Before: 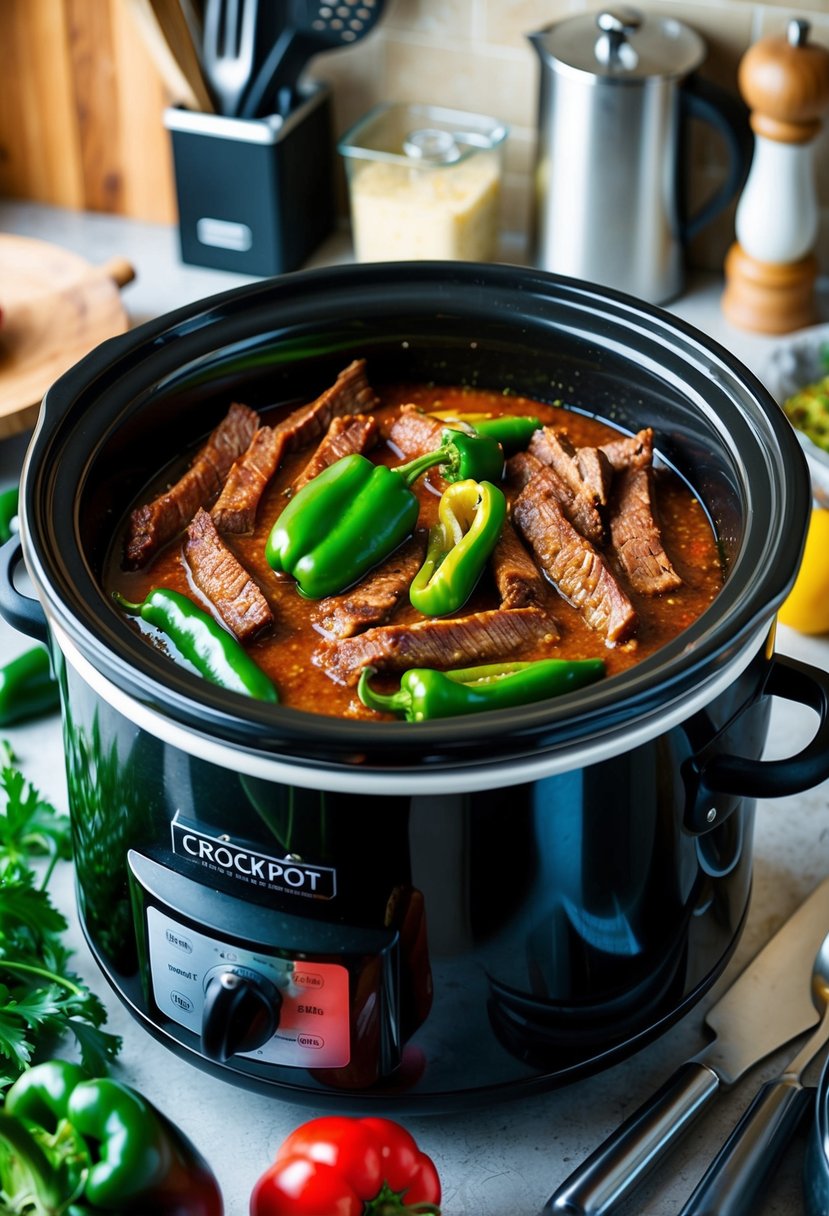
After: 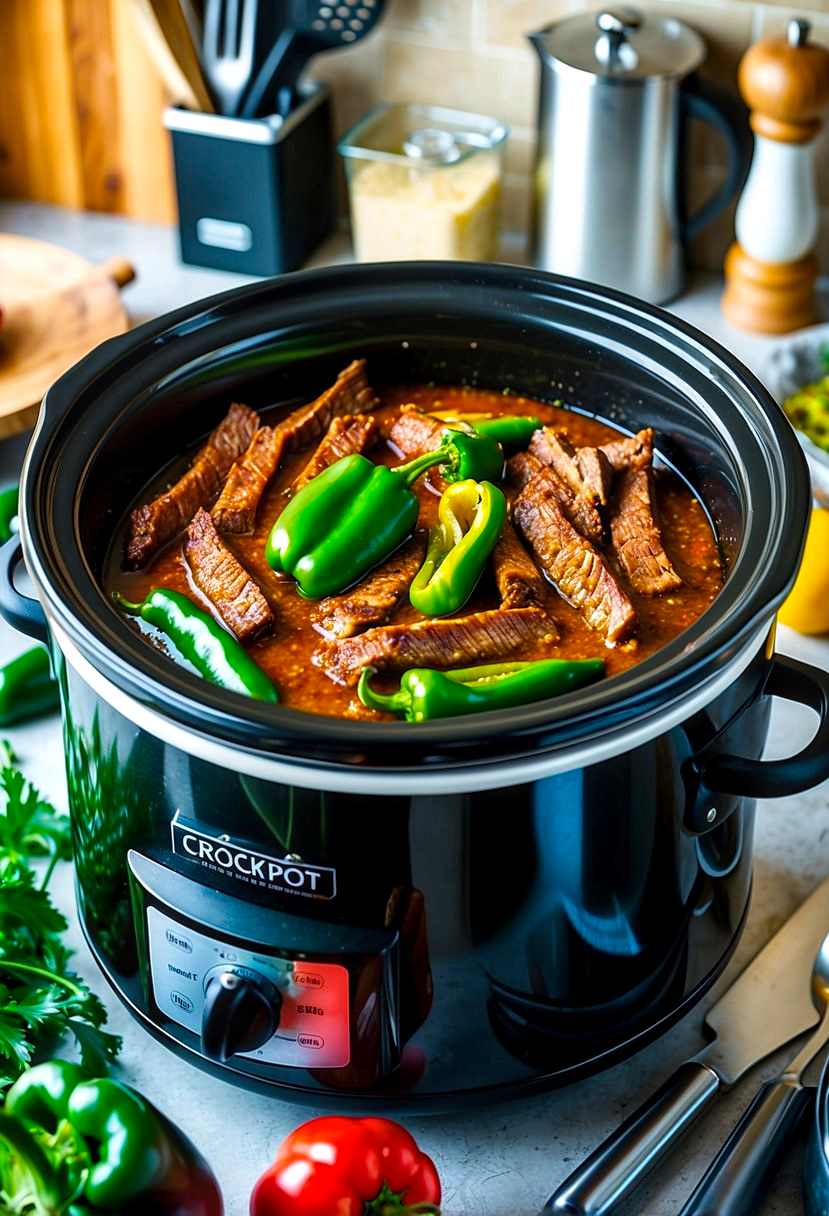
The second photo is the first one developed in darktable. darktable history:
color balance rgb: perceptual saturation grading › global saturation 20%, global vibrance 20%
sharpen: radius 1.559, amount 0.373, threshold 1.271
local contrast: detail 130%
rotate and perspective: automatic cropping off
exposure: exposure 0.2 EV, compensate highlight preservation false
